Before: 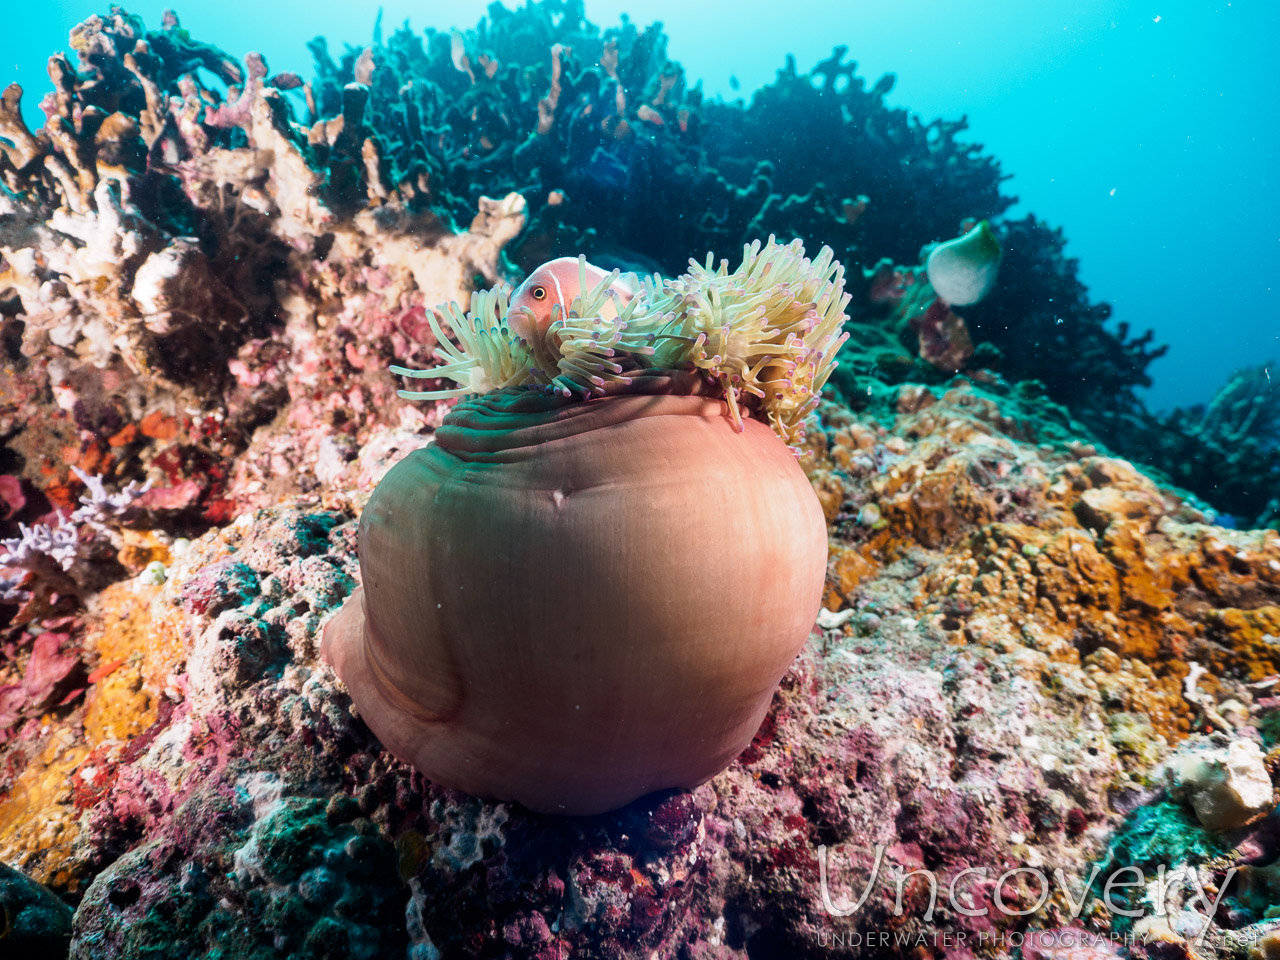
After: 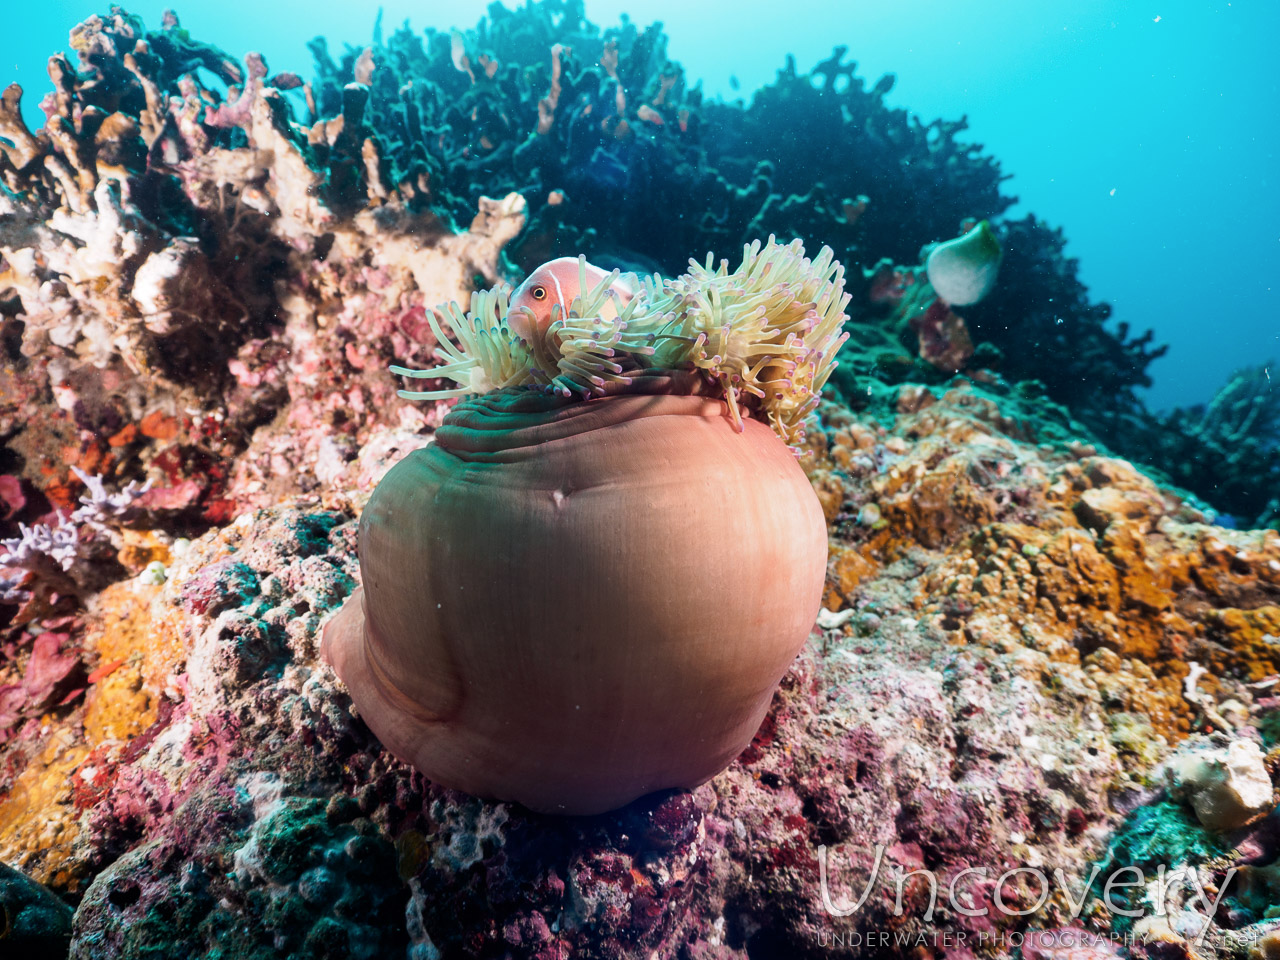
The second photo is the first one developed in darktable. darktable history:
contrast brightness saturation: saturation -0.027
